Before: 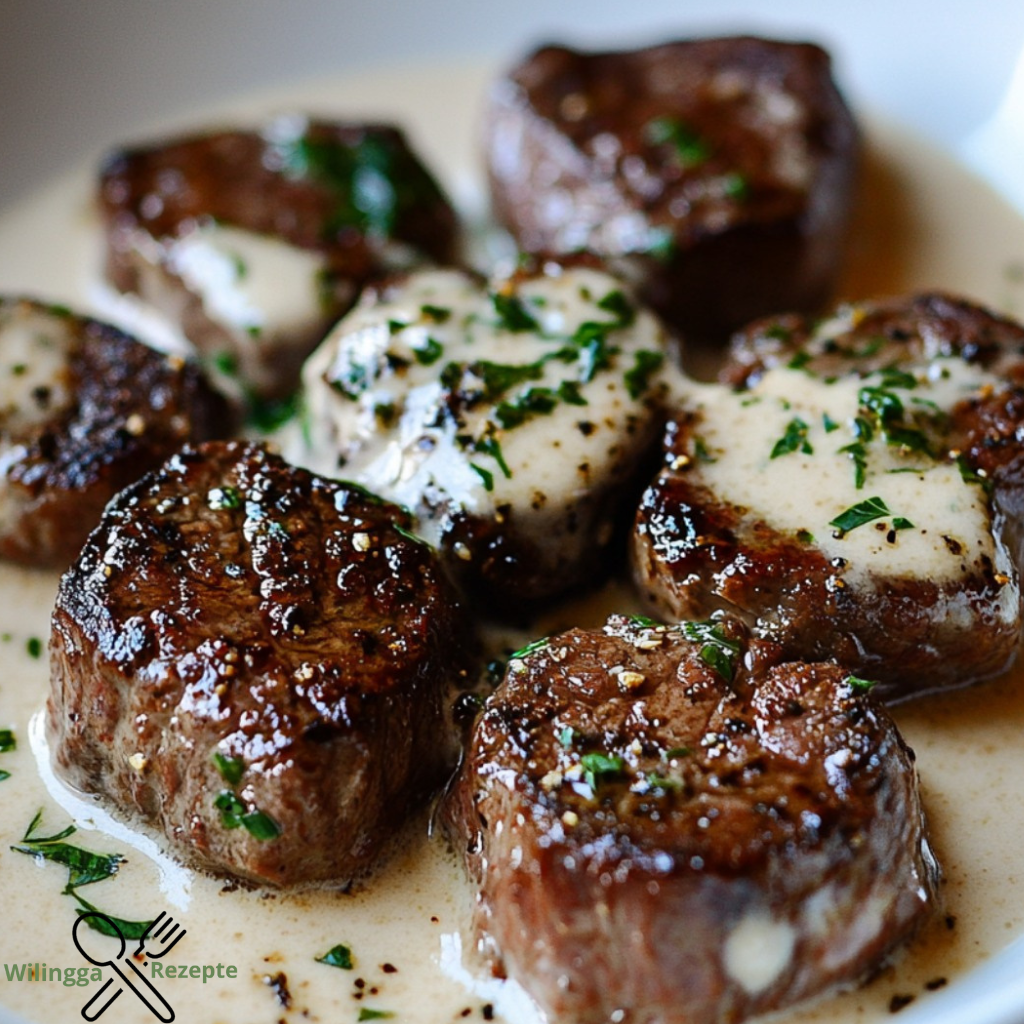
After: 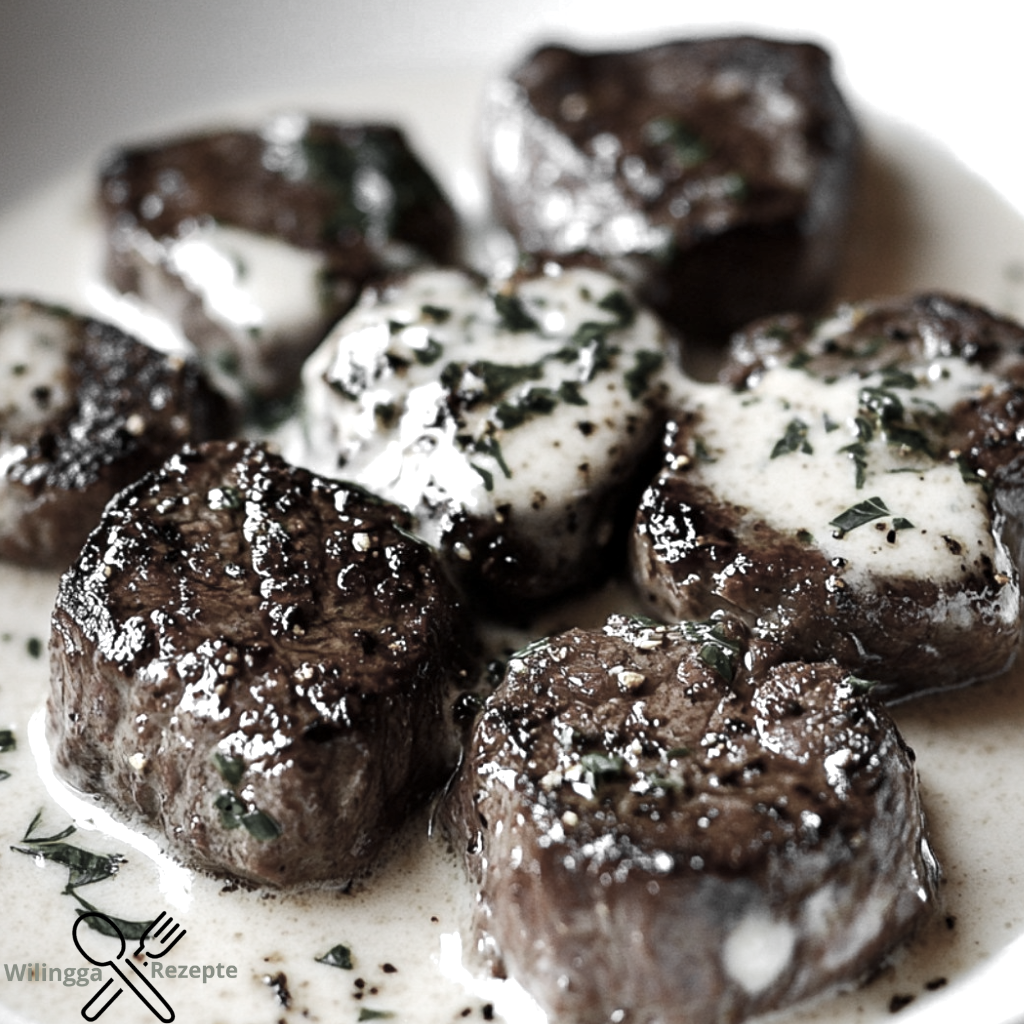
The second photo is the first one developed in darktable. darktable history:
color zones: curves: ch0 [(0, 0.613) (0.01, 0.613) (0.245, 0.448) (0.498, 0.529) (0.642, 0.665) (0.879, 0.777) (0.99, 0.613)]; ch1 [(0, 0.035) (0.121, 0.189) (0.259, 0.197) (0.415, 0.061) (0.589, 0.022) (0.732, 0.022) (0.857, 0.026) (0.991, 0.053)]
exposure: black level correction 0.001, exposure 0.498 EV, compensate highlight preservation false
contrast brightness saturation: contrast 0.056, brightness -0.009, saturation -0.226
